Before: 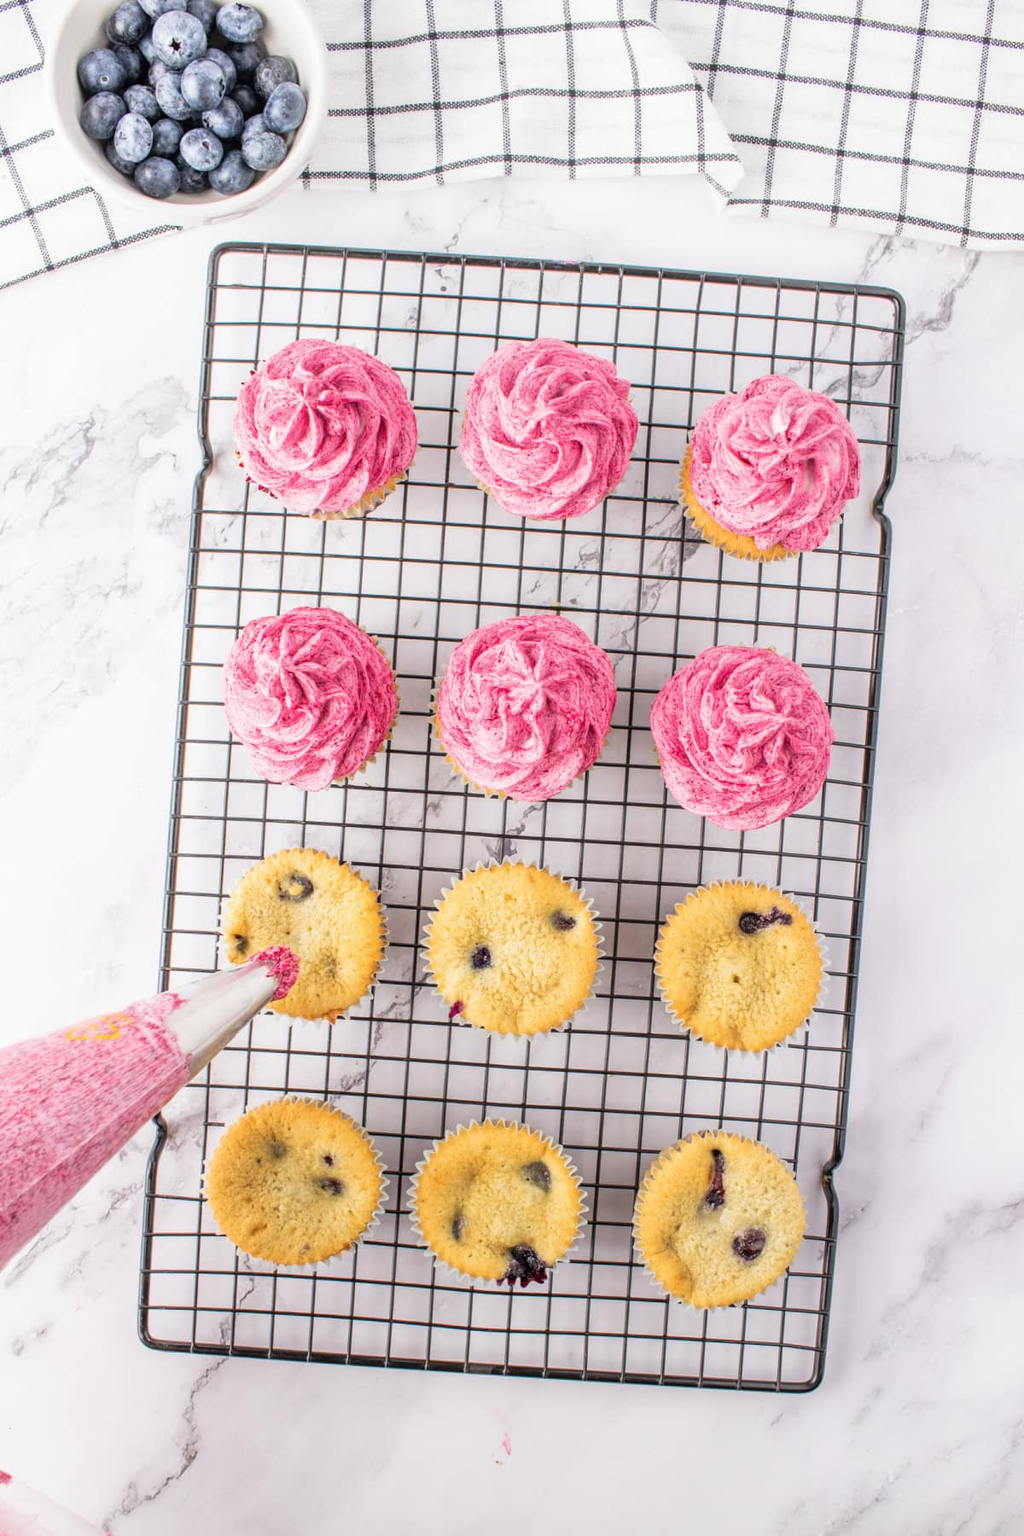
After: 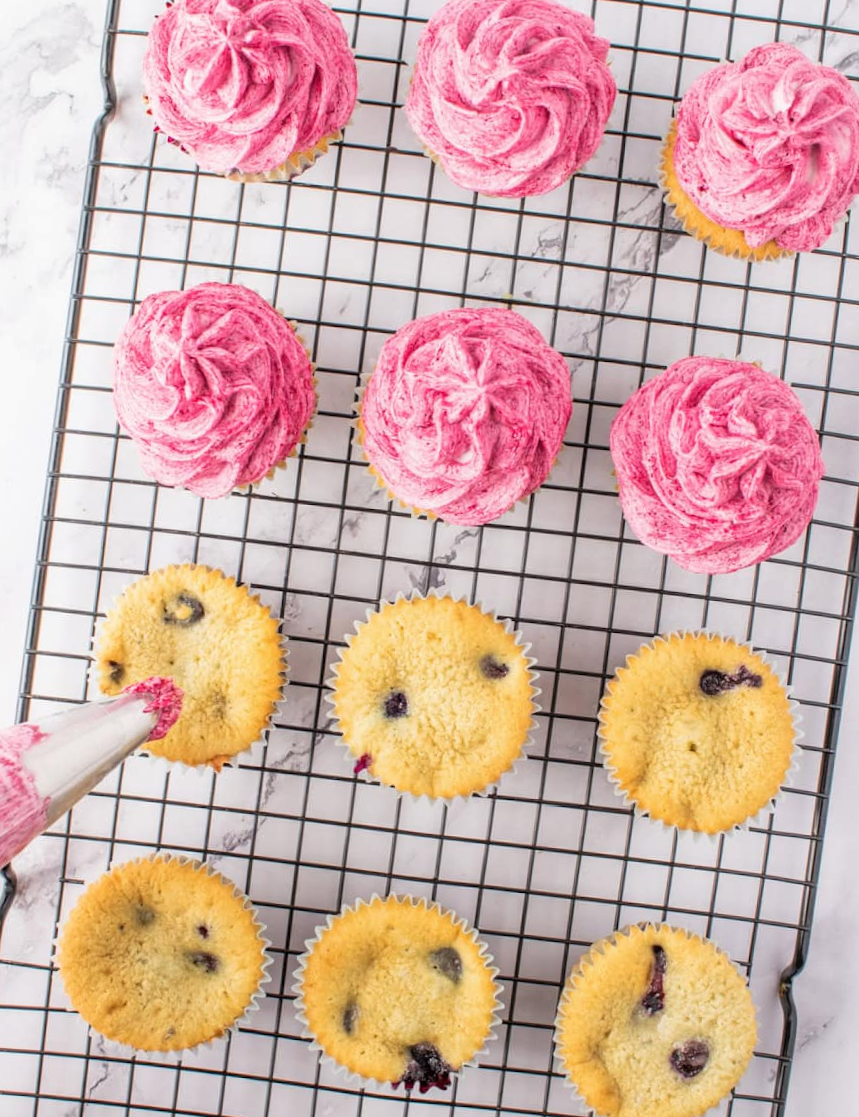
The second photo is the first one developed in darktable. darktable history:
crop and rotate: angle -3.37°, left 9.79%, top 20.73%, right 12.42%, bottom 11.82%
local contrast: mode bilateral grid, contrast 100, coarseness 100, detail 94%, midtone range 0.2
